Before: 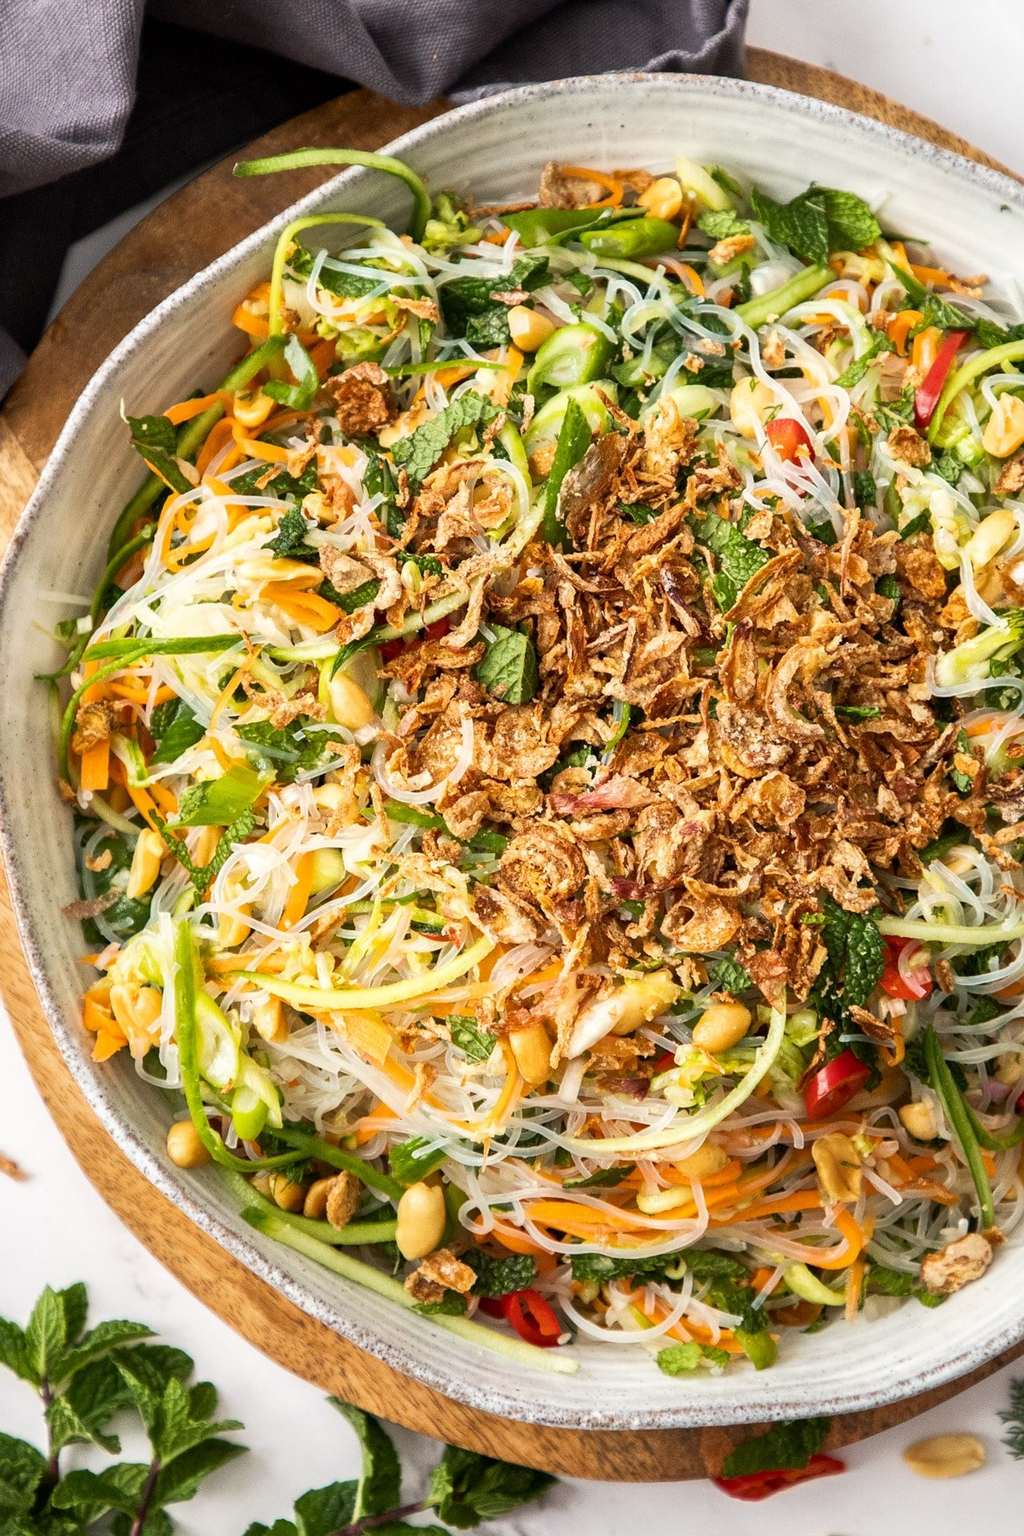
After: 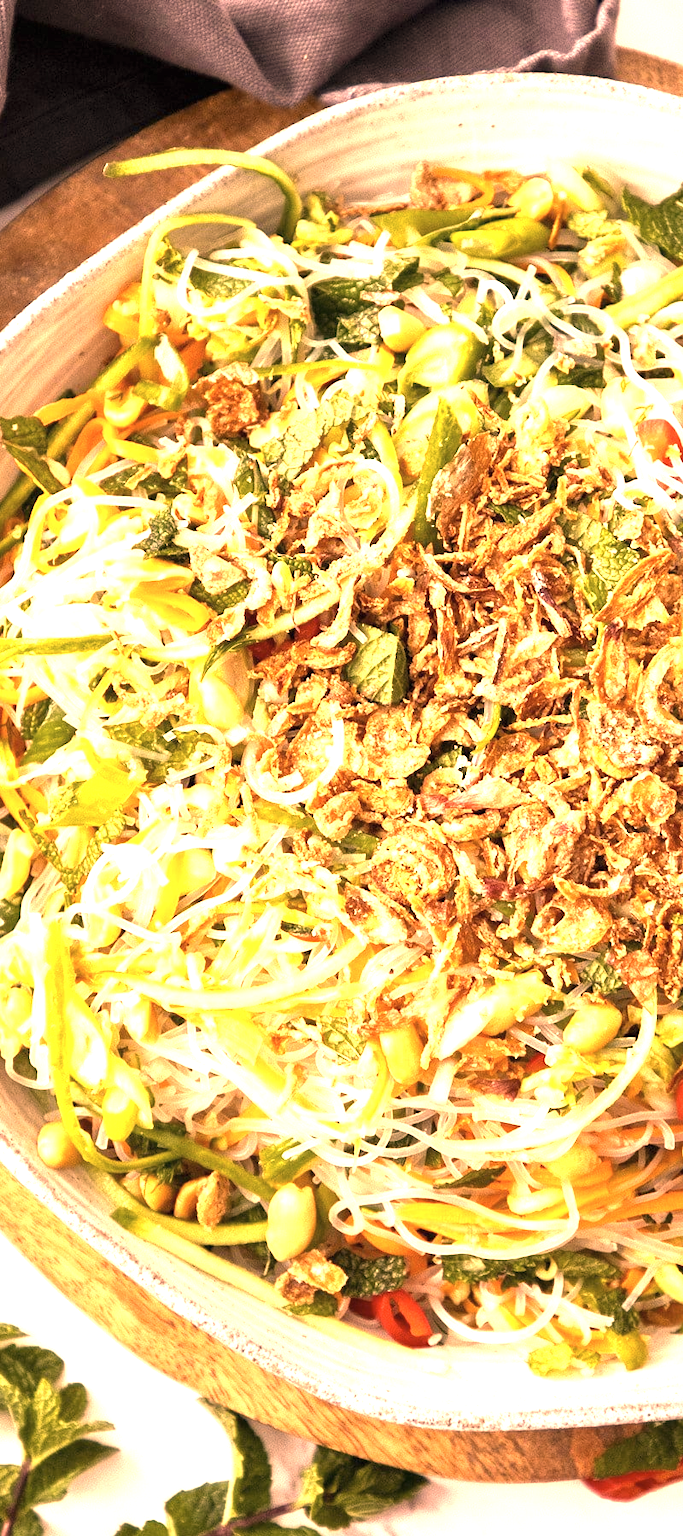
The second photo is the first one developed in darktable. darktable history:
exposure: black level correction 0, exposure 1.468 EV, compensate highlight preservation false
color correction: highlights a* 39.31, highlights b* 39.99, saturation 0.687
crop and rotate: left 12.688%, right 20.52%
